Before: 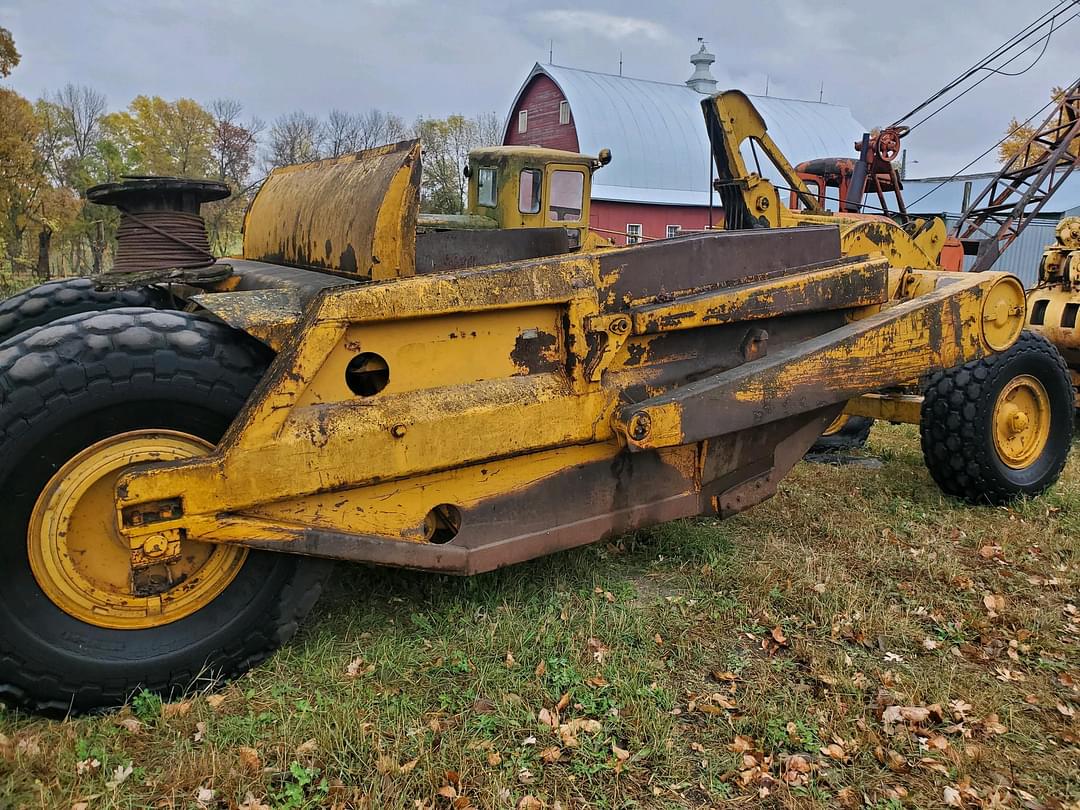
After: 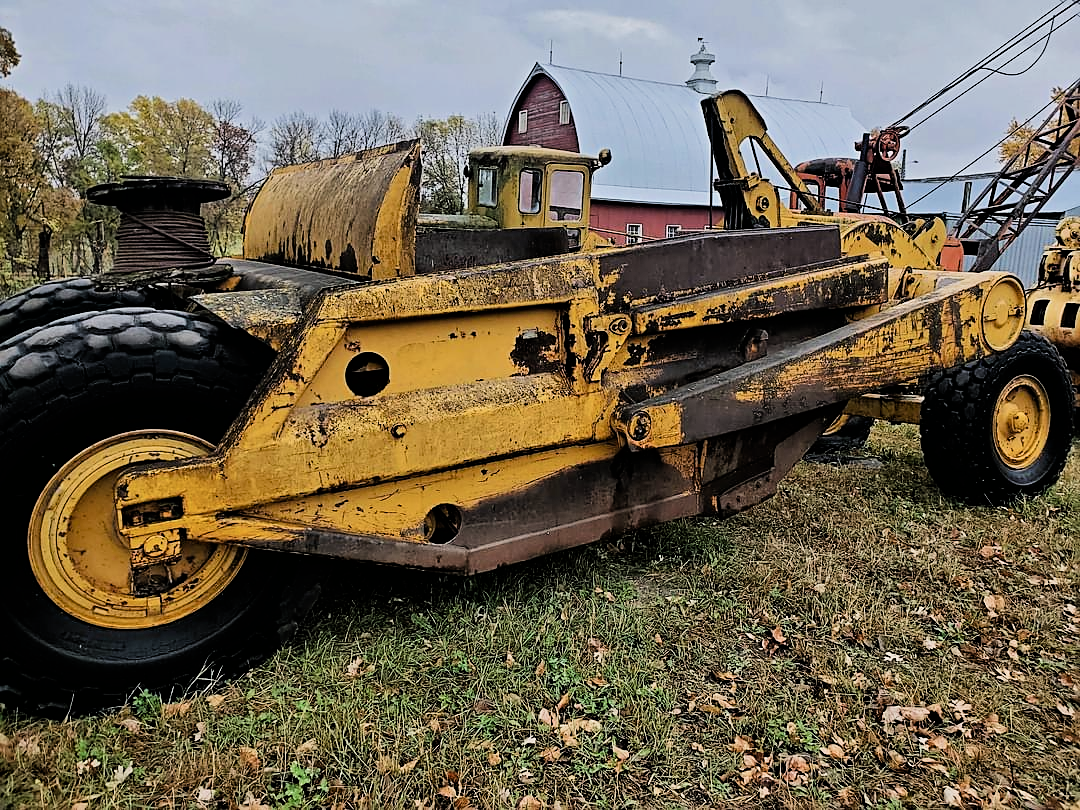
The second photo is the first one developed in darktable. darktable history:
filmic rgb: black relative exposure -5 EV, hardness 2.88, contrast 1.5
sharpen: on, module defaults
